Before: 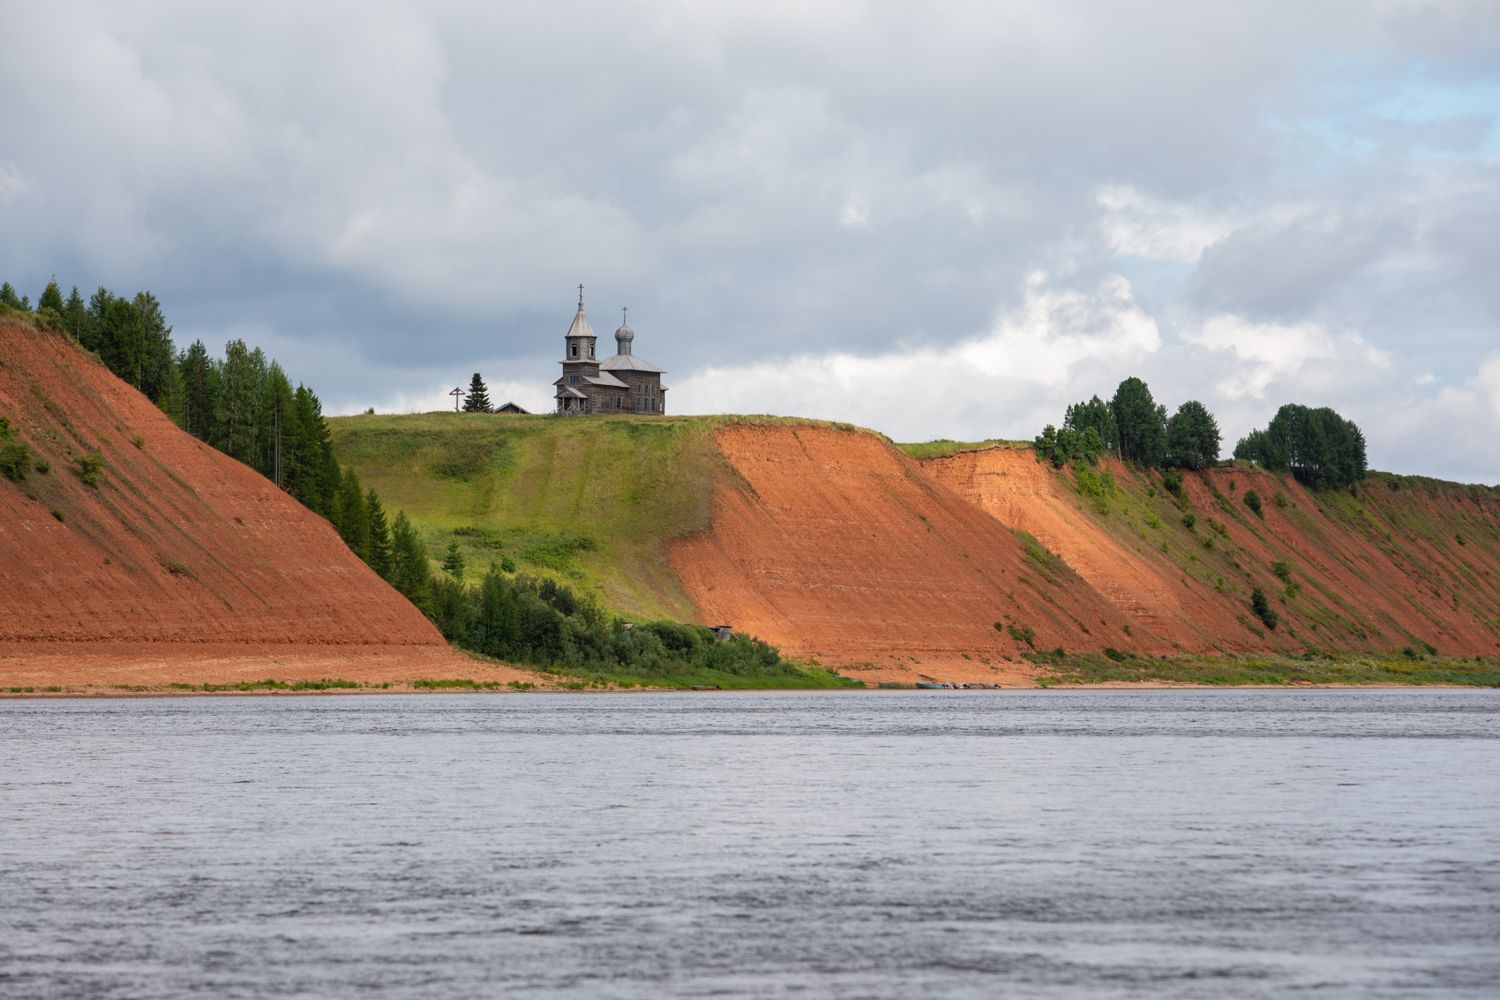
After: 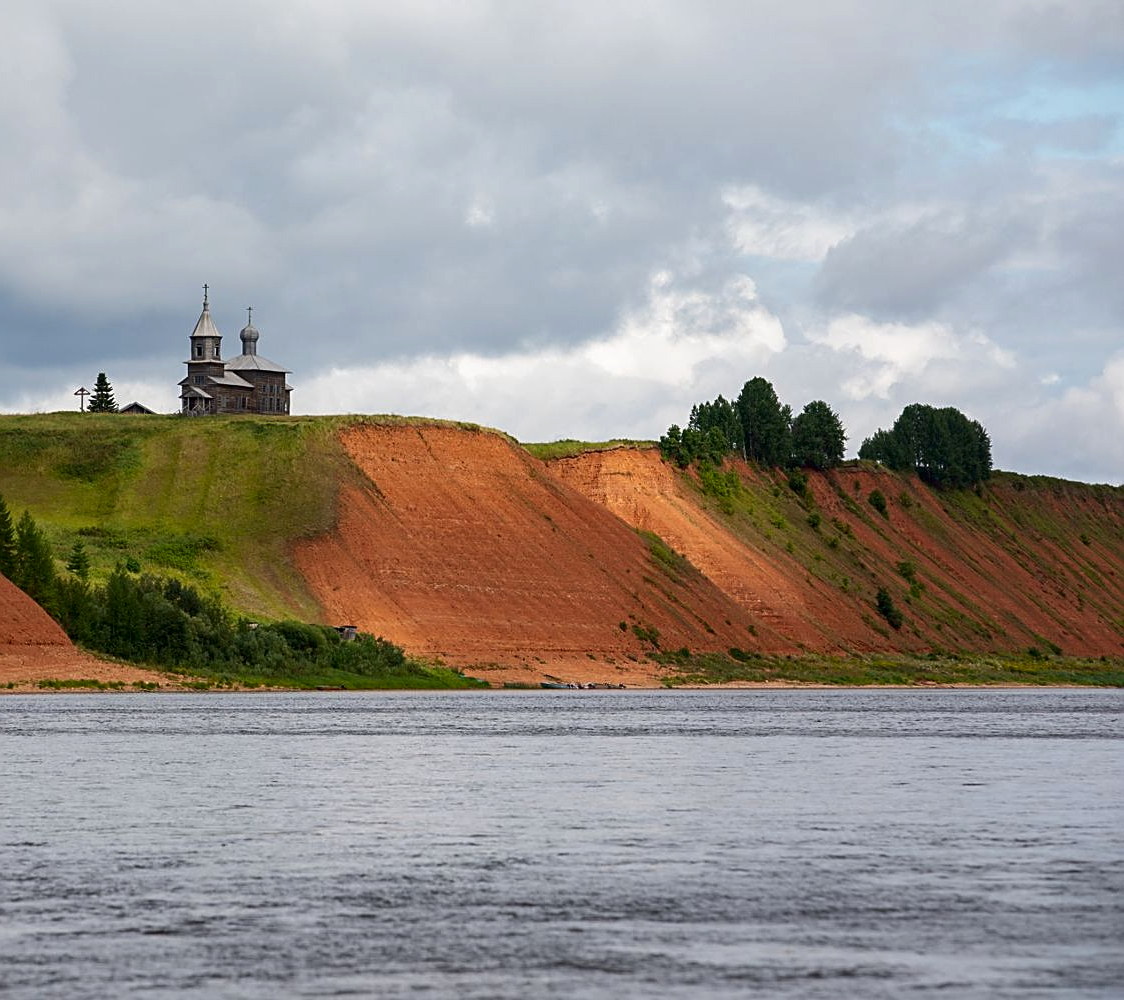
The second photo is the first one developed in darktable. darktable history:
contrast brightness saturation: contrast 0.067, brightness -0.129, saturation 0.048
crop and rotate: left 25.056%
sharpen: amount 0.583
